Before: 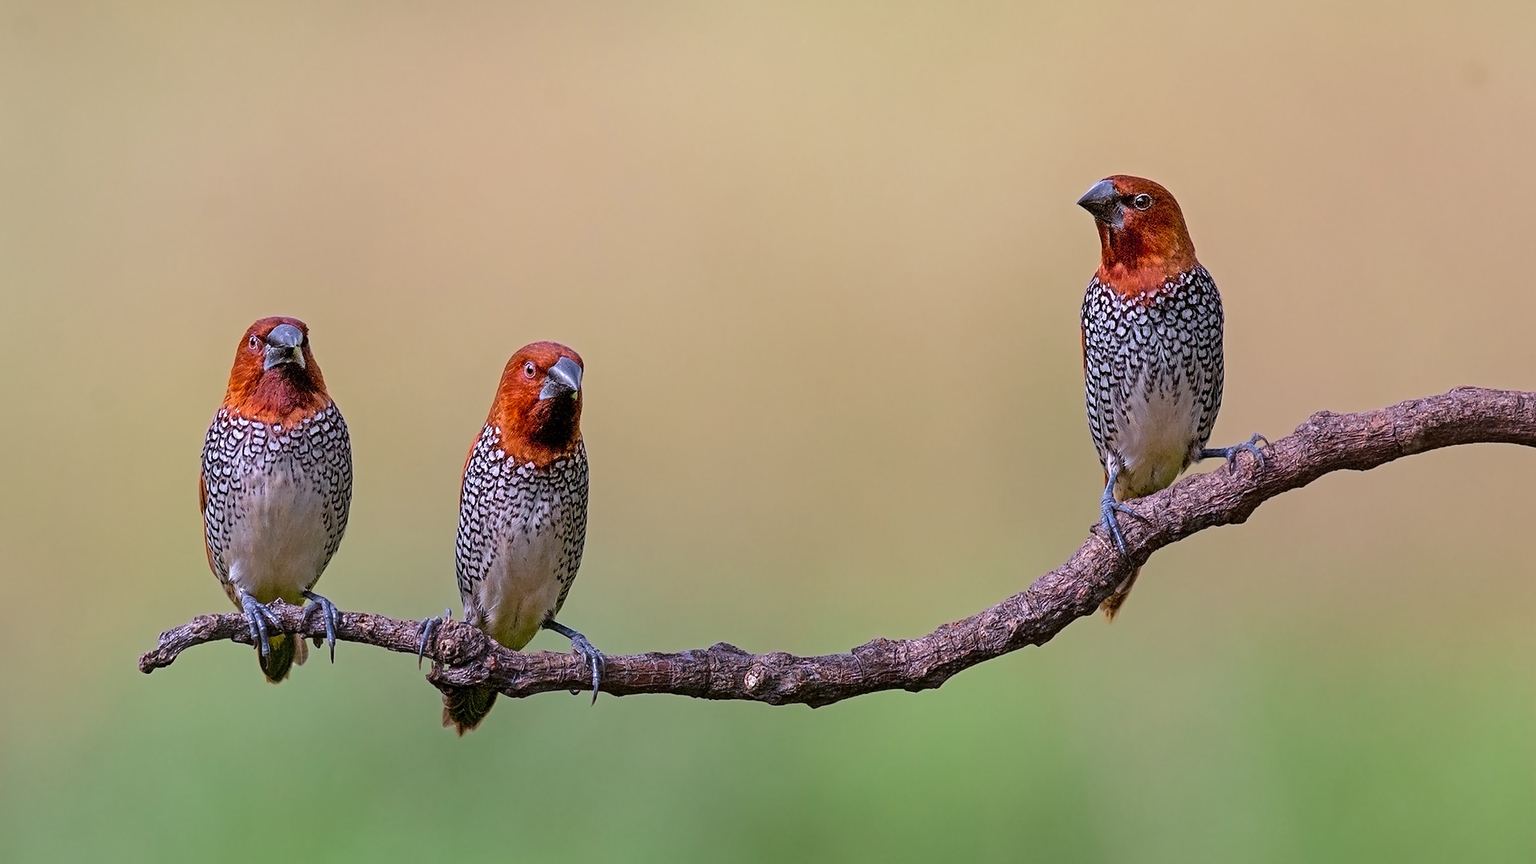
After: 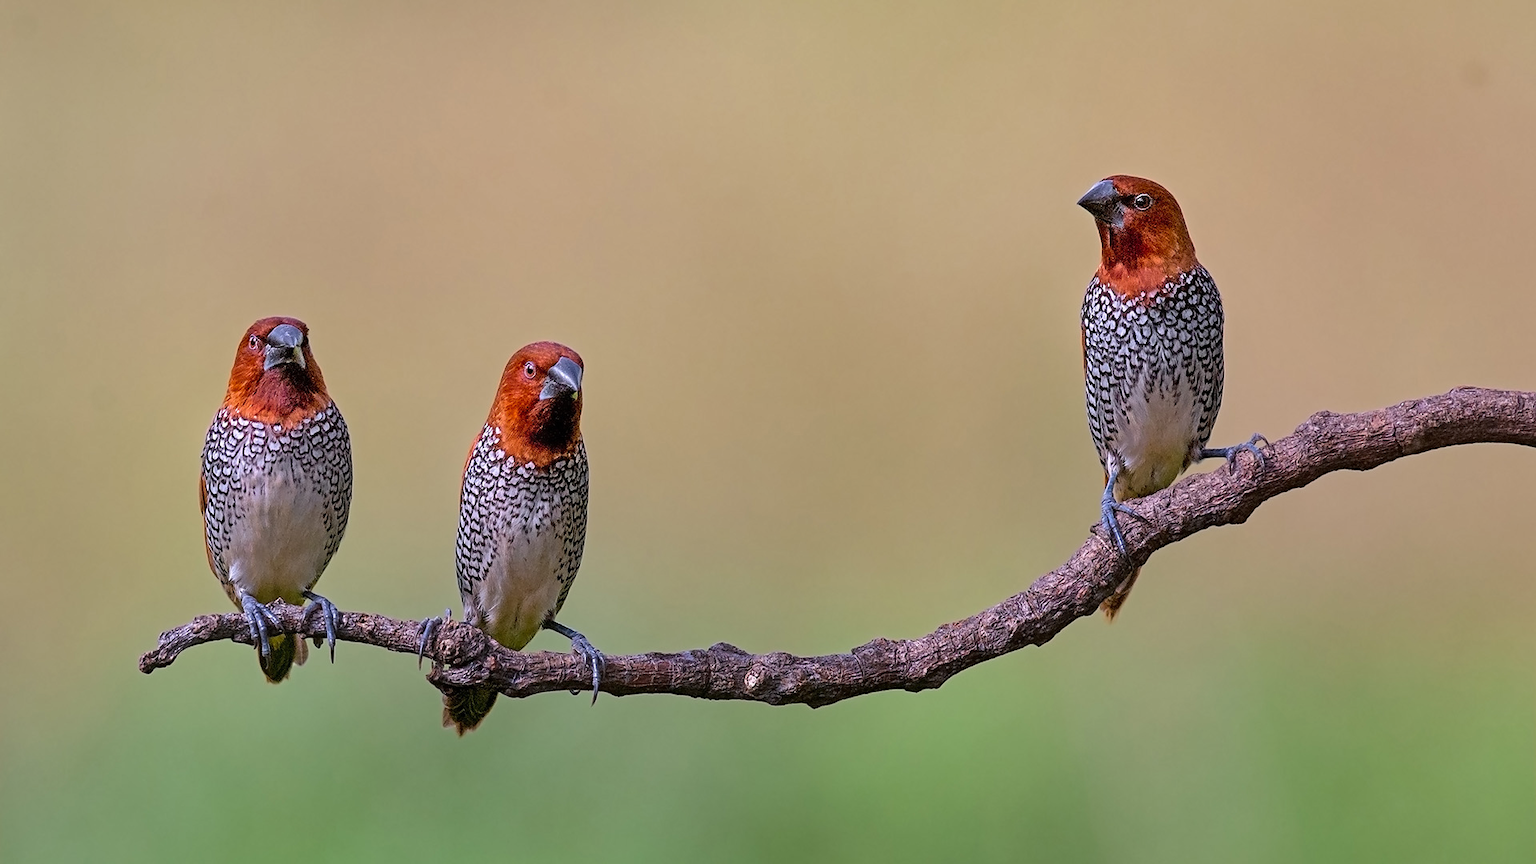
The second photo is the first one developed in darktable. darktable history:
bloom: size 5%, threshold 95%, strength 15%
shadows and highlights: low approximation 0.01, soften with gaussian
